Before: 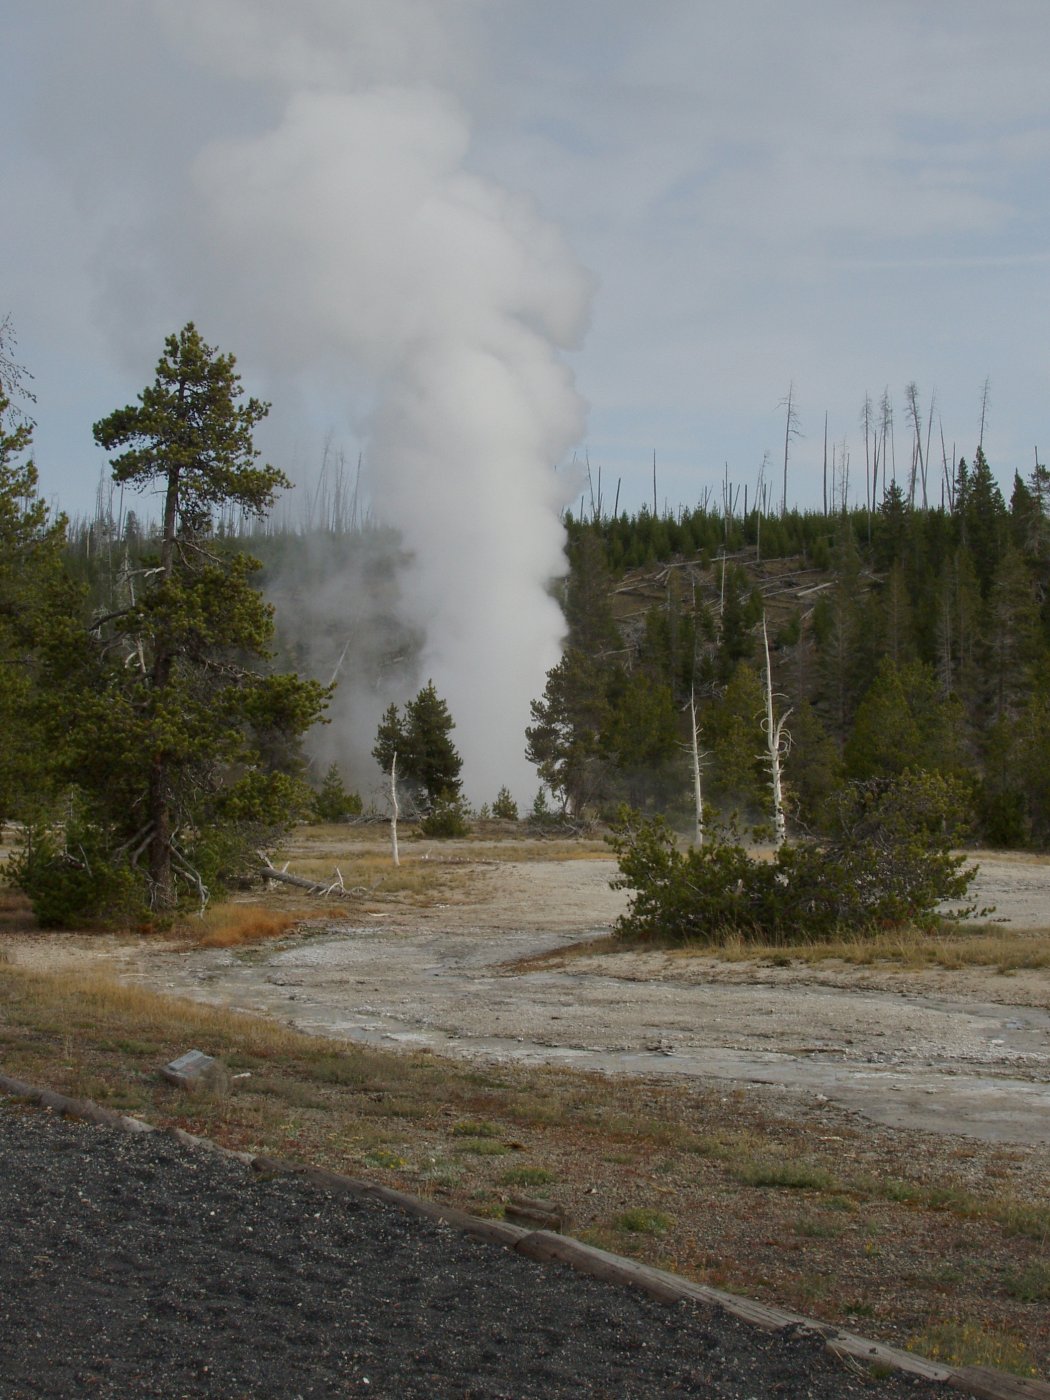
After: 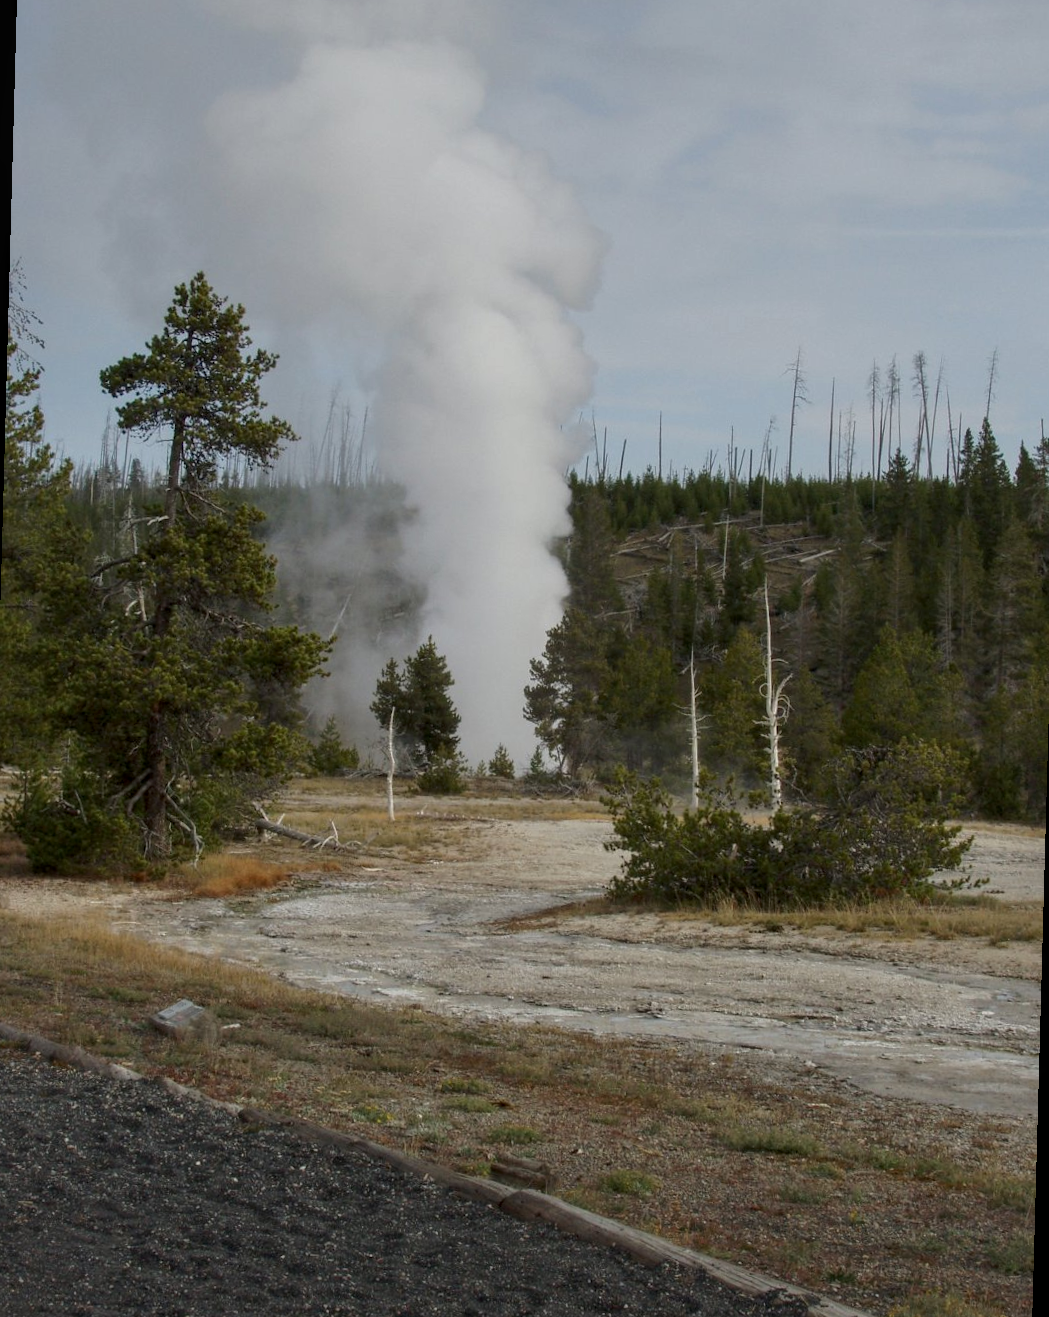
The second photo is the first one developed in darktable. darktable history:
local contrast: on, module defaults
rotate and perspective: rotation 1.57°, crop left 0.018, crop right 0.982, crop top 0.039, crop bottom 0.961
